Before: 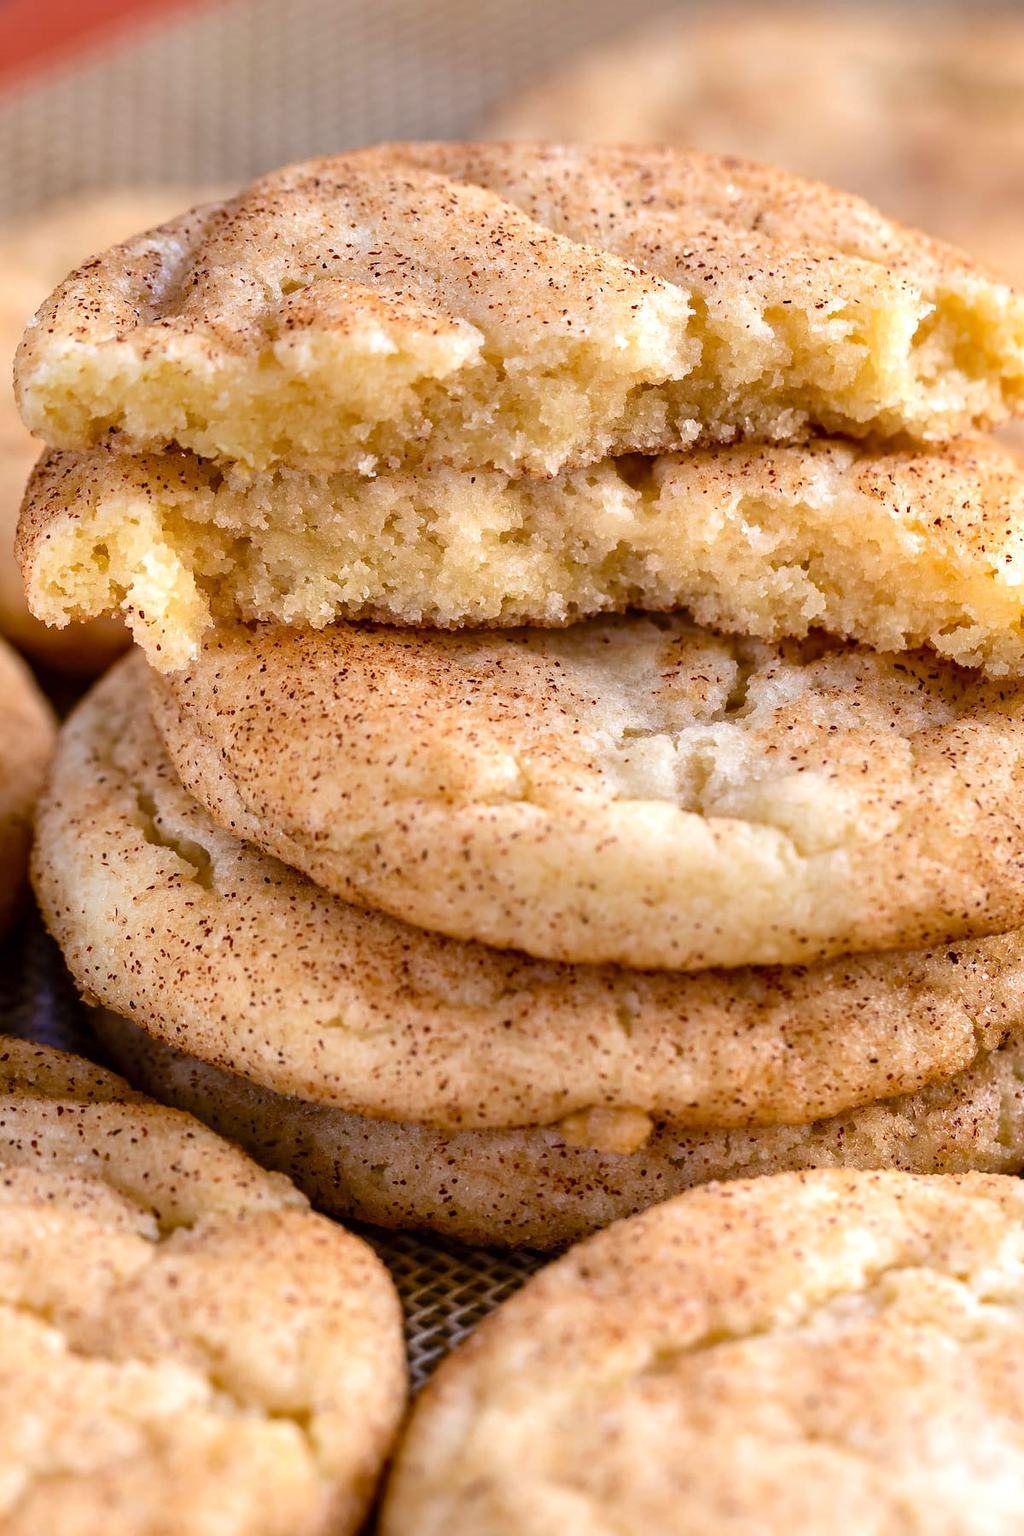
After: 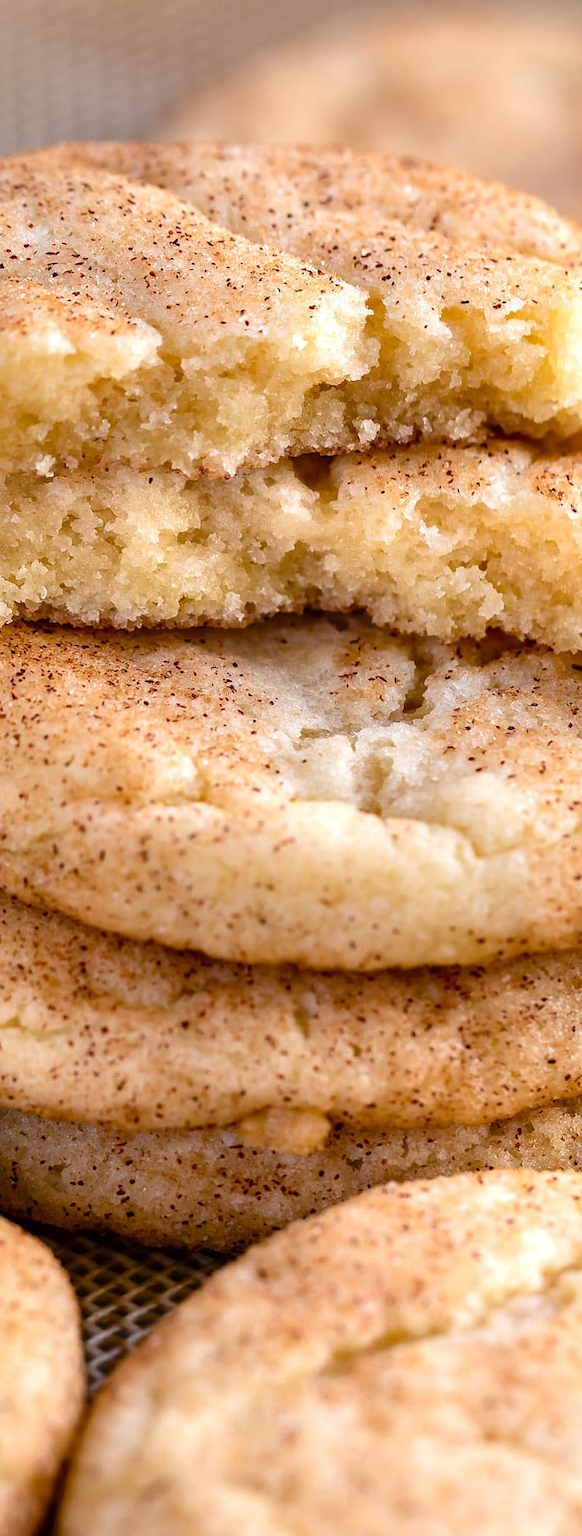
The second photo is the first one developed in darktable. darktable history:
crop: left 31.55%, top 0.007%, right 11.533%
